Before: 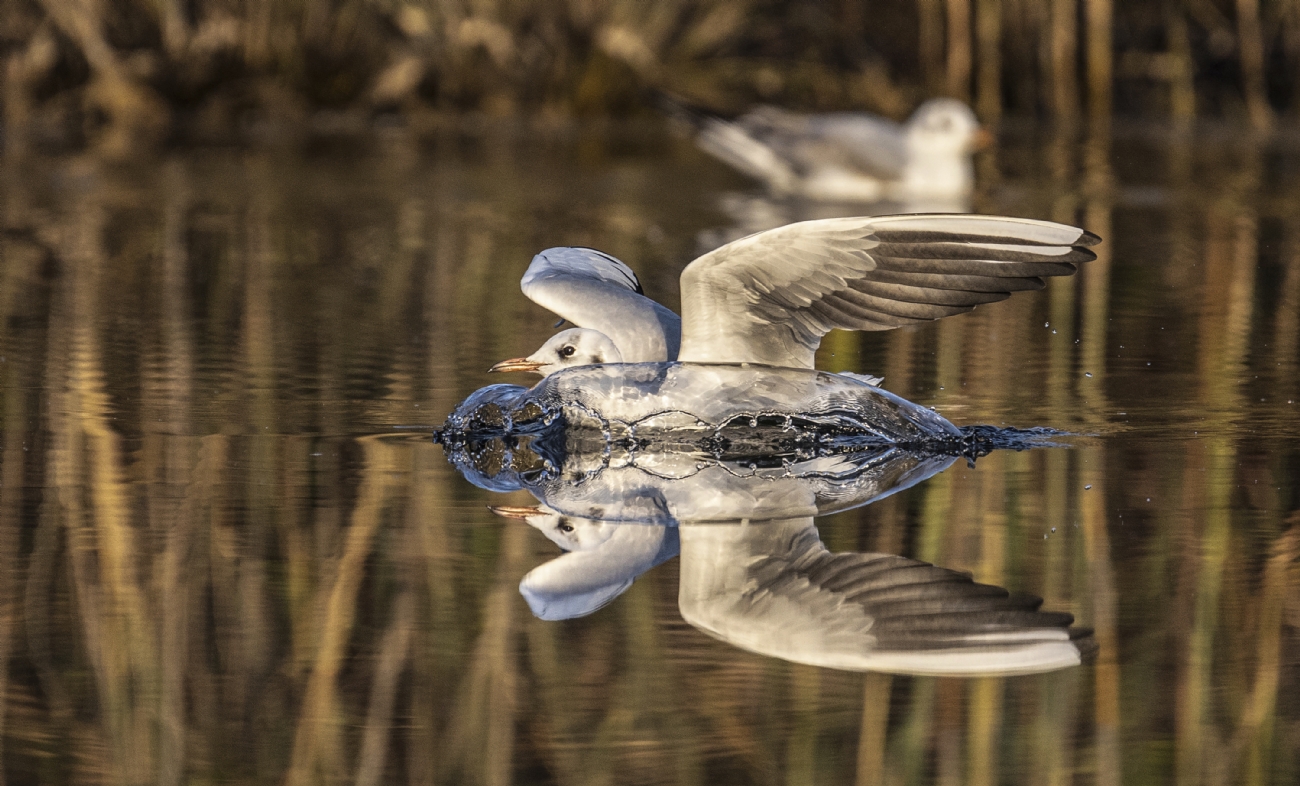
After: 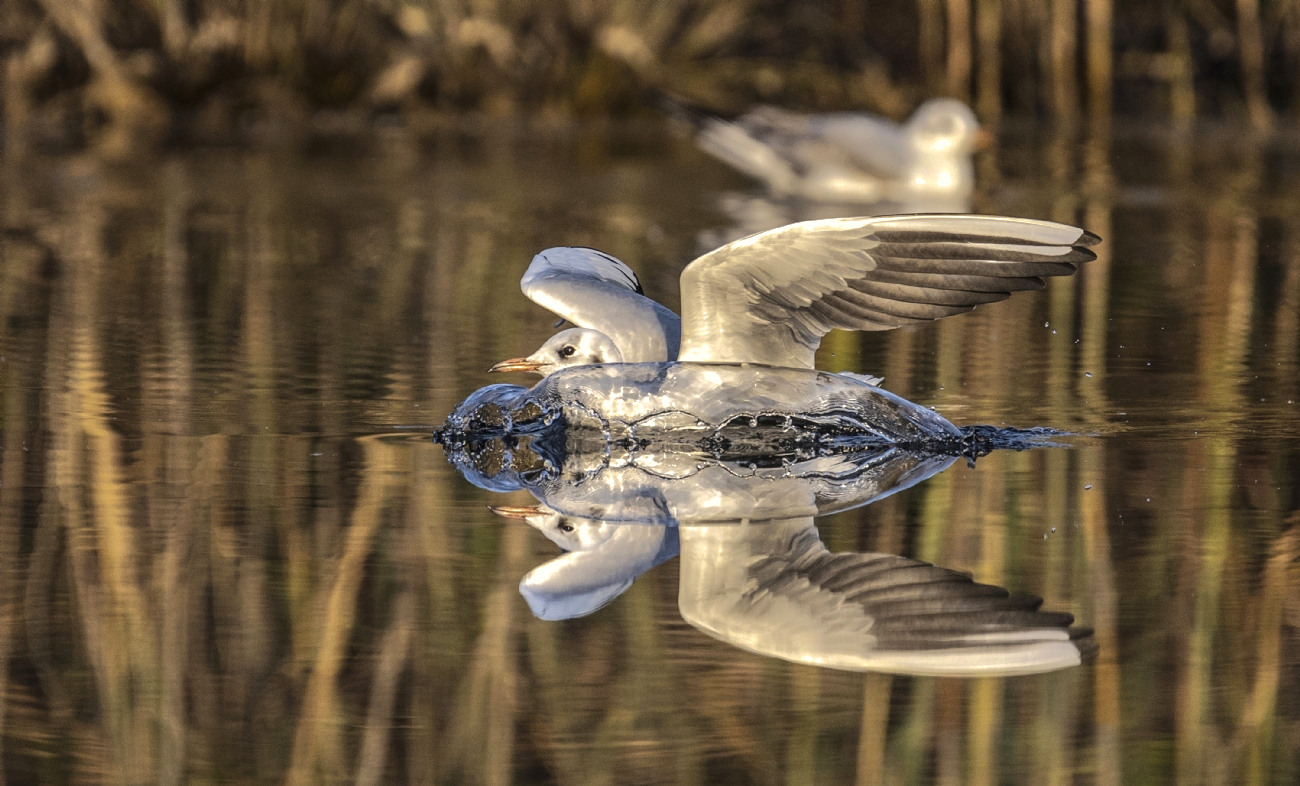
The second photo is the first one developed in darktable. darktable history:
tone equalizer: on, module defaults
shadows and highlights: shadows -19.91, highlights -73.15
exposure: exposure 0.3 EV, compensate highlight preservation false
